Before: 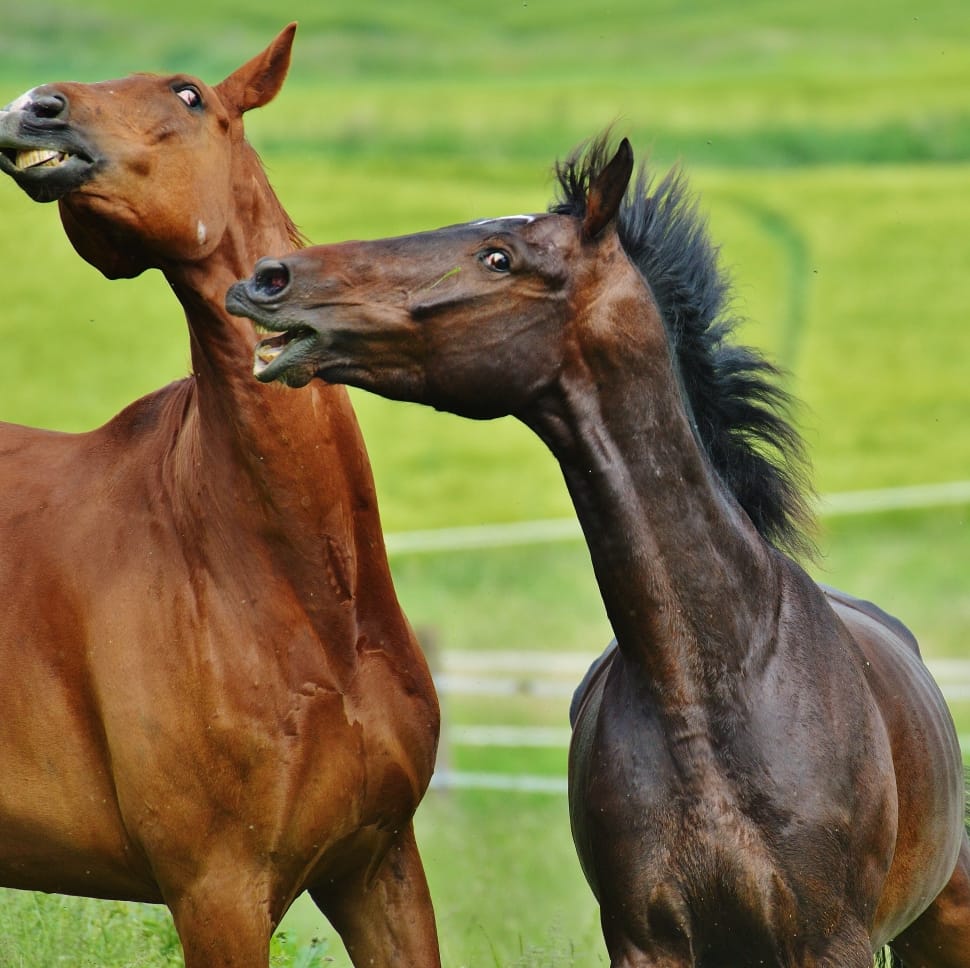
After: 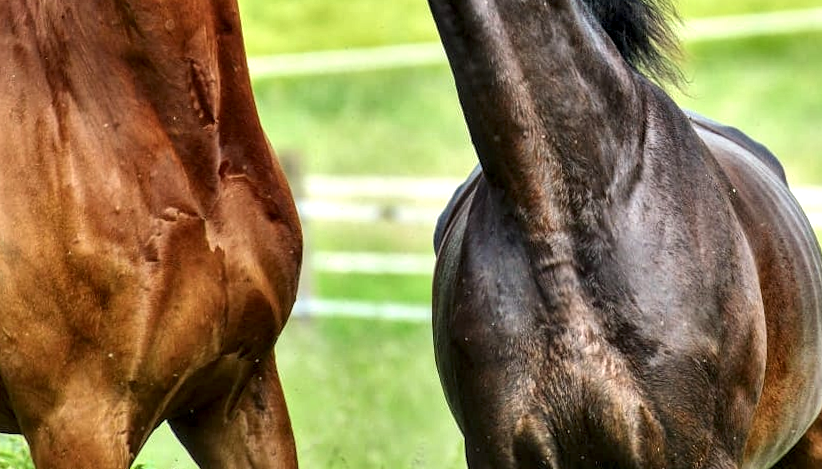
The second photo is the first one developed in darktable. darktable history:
crop and rotate: left 13.306%, top 48.129%, bottom 2.928%
exposure: exposure 0.515 EV, compensate highlight preservation false
local contrast: highlights 65%, shadows 54%, detail 169%, midtone range 0.514
rotate and perspective: rotation 0.226°, lens shift (vertical) -0.042, crop left 0.023, crop right 0.982, crop top 0.006, crop bottom 0.994
